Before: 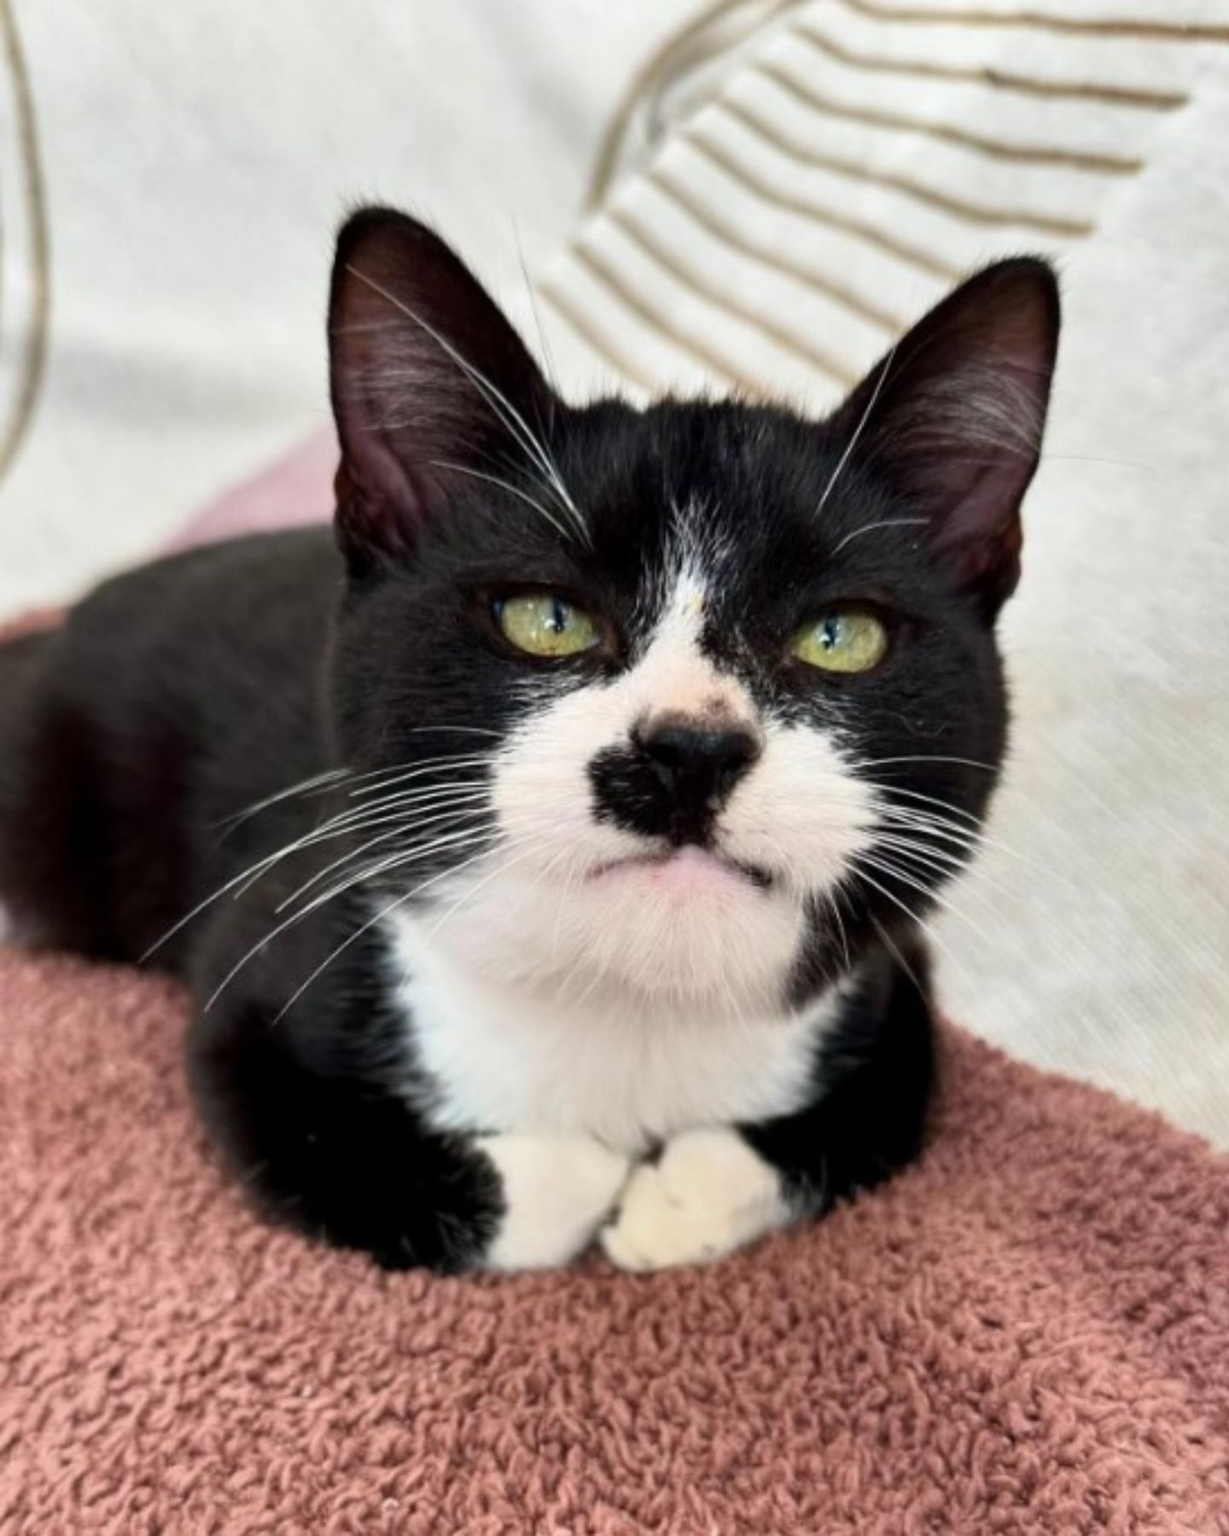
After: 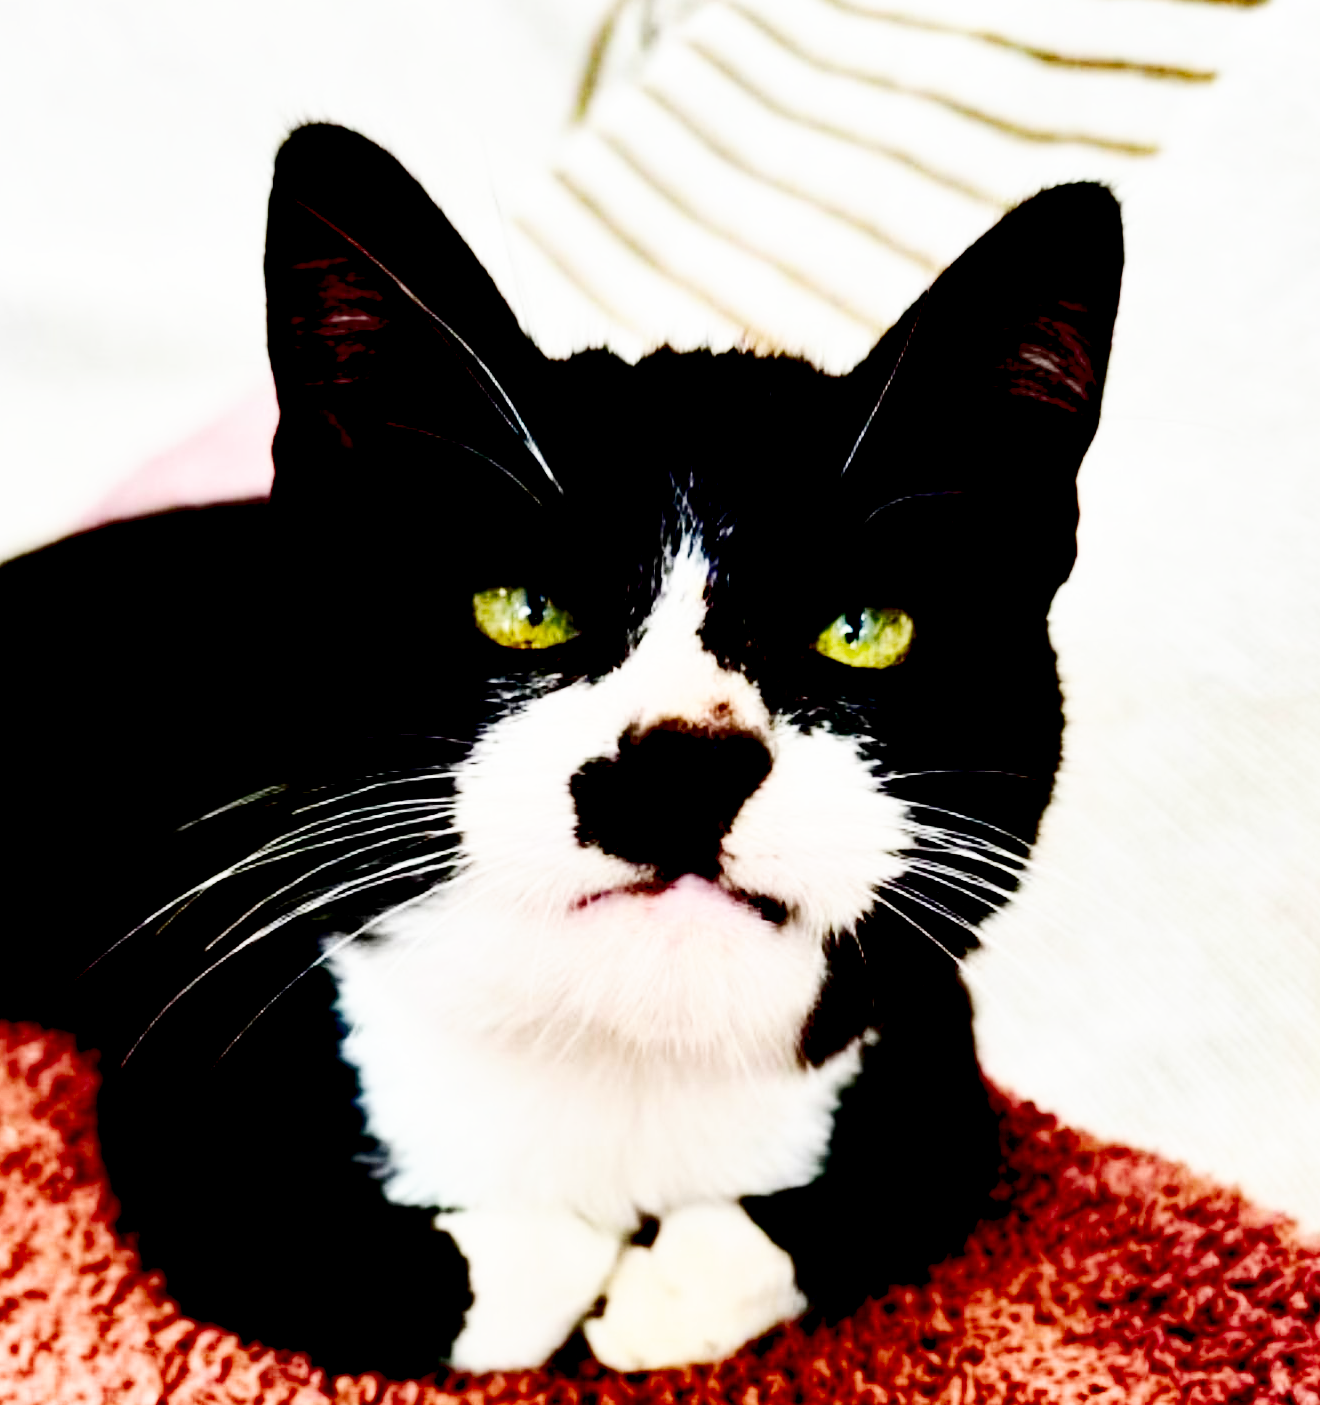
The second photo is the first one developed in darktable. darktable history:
crop: left 8.308%, top 6.61%, bottom 15.303%
contrast brightness saturation: contrast 0.189, brightness -0.241, saturation 0.113
base curve: curves: ch0 [(0, 0) (0.007, 0.004) (0.027, 0.03) (0.046, 0.07) (0.207, 0.54) (0.442, 0.872) (0.673, 0.972) (1, 1)], preserve colors none
exposure: black level correction 0.099, exposure -0.094 EV, compensate exposure bias true, compensate highlight preservation false
